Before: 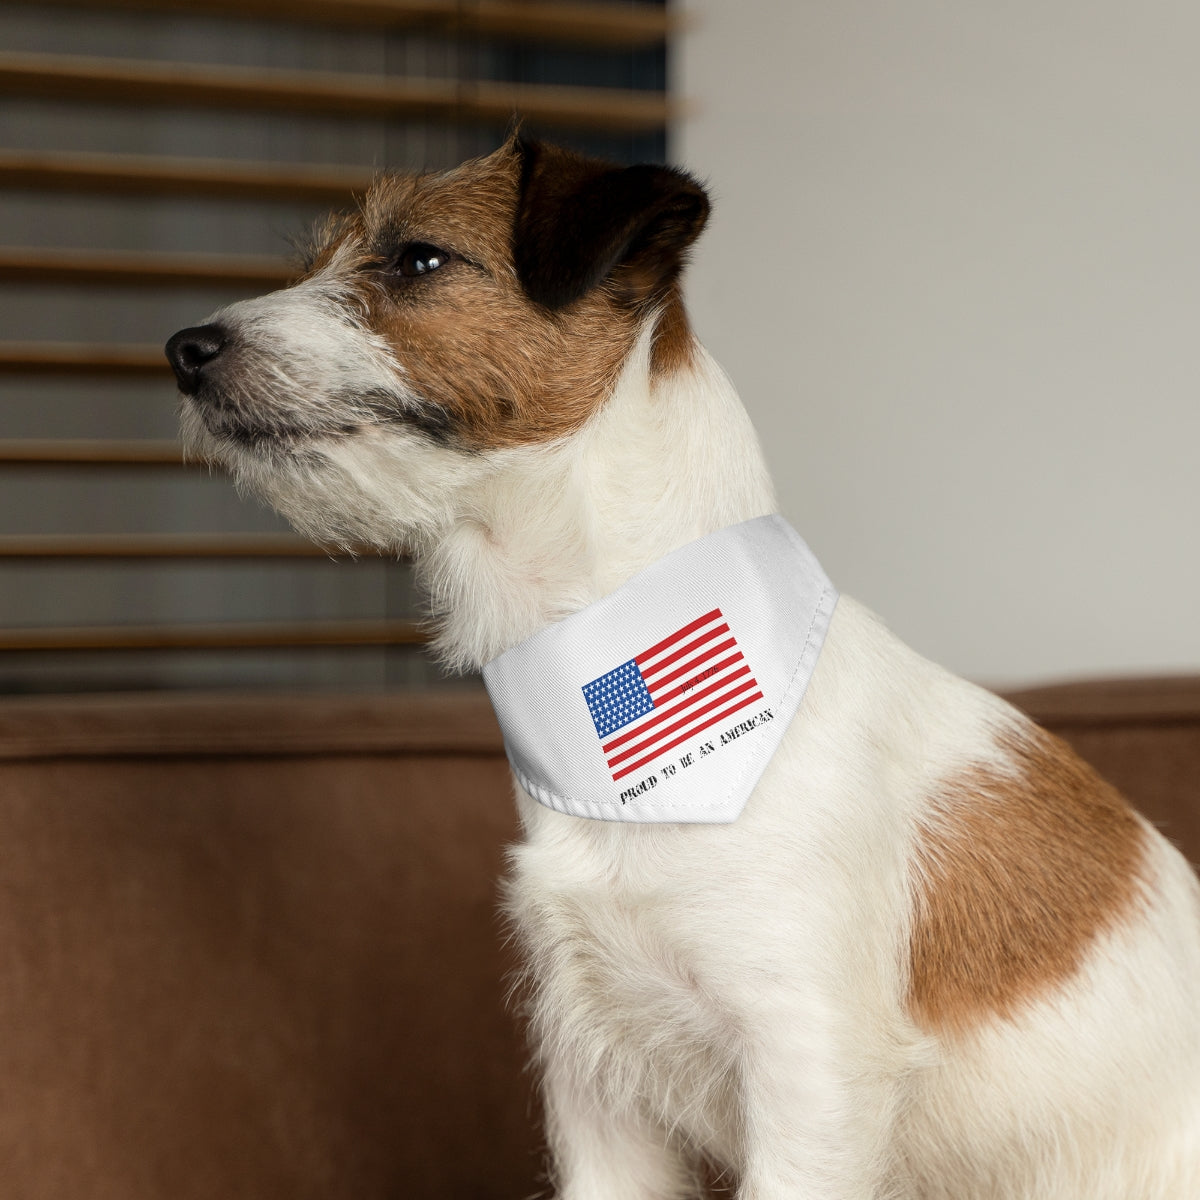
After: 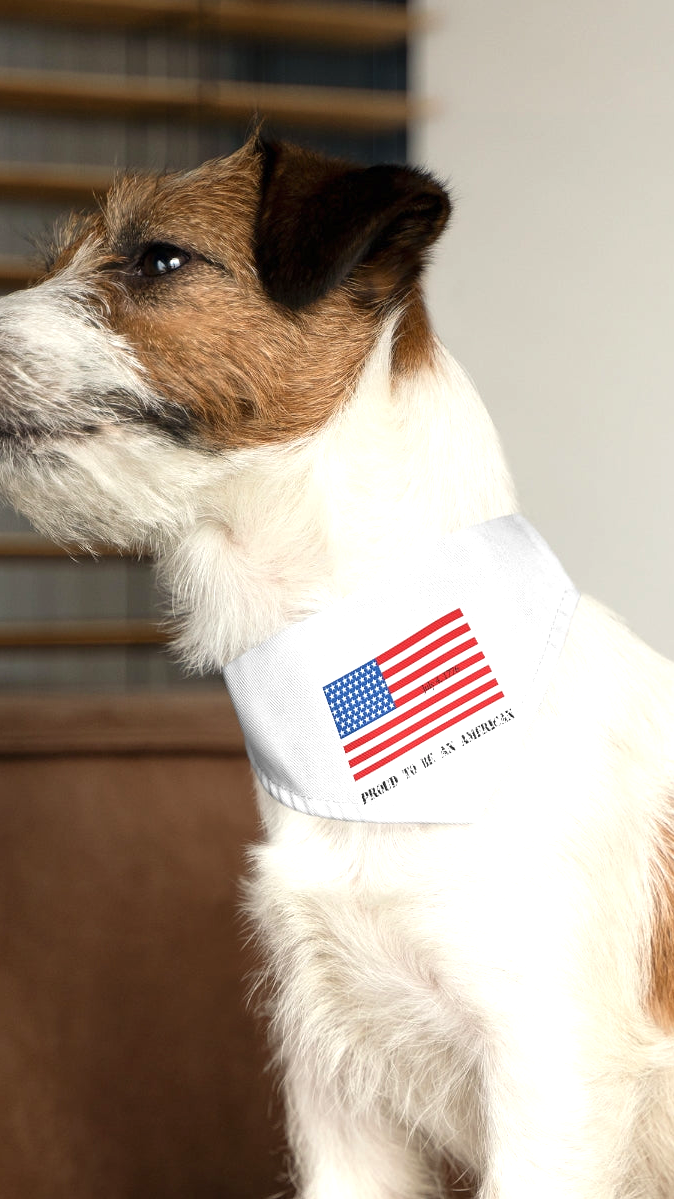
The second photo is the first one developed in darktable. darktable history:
crop: left 21.663%, right 22.116%, bottom 0.005%
exposure: black level correction 0, exposure 0.598 EV, compensate exposure bias true, compensate highlight preservation false
